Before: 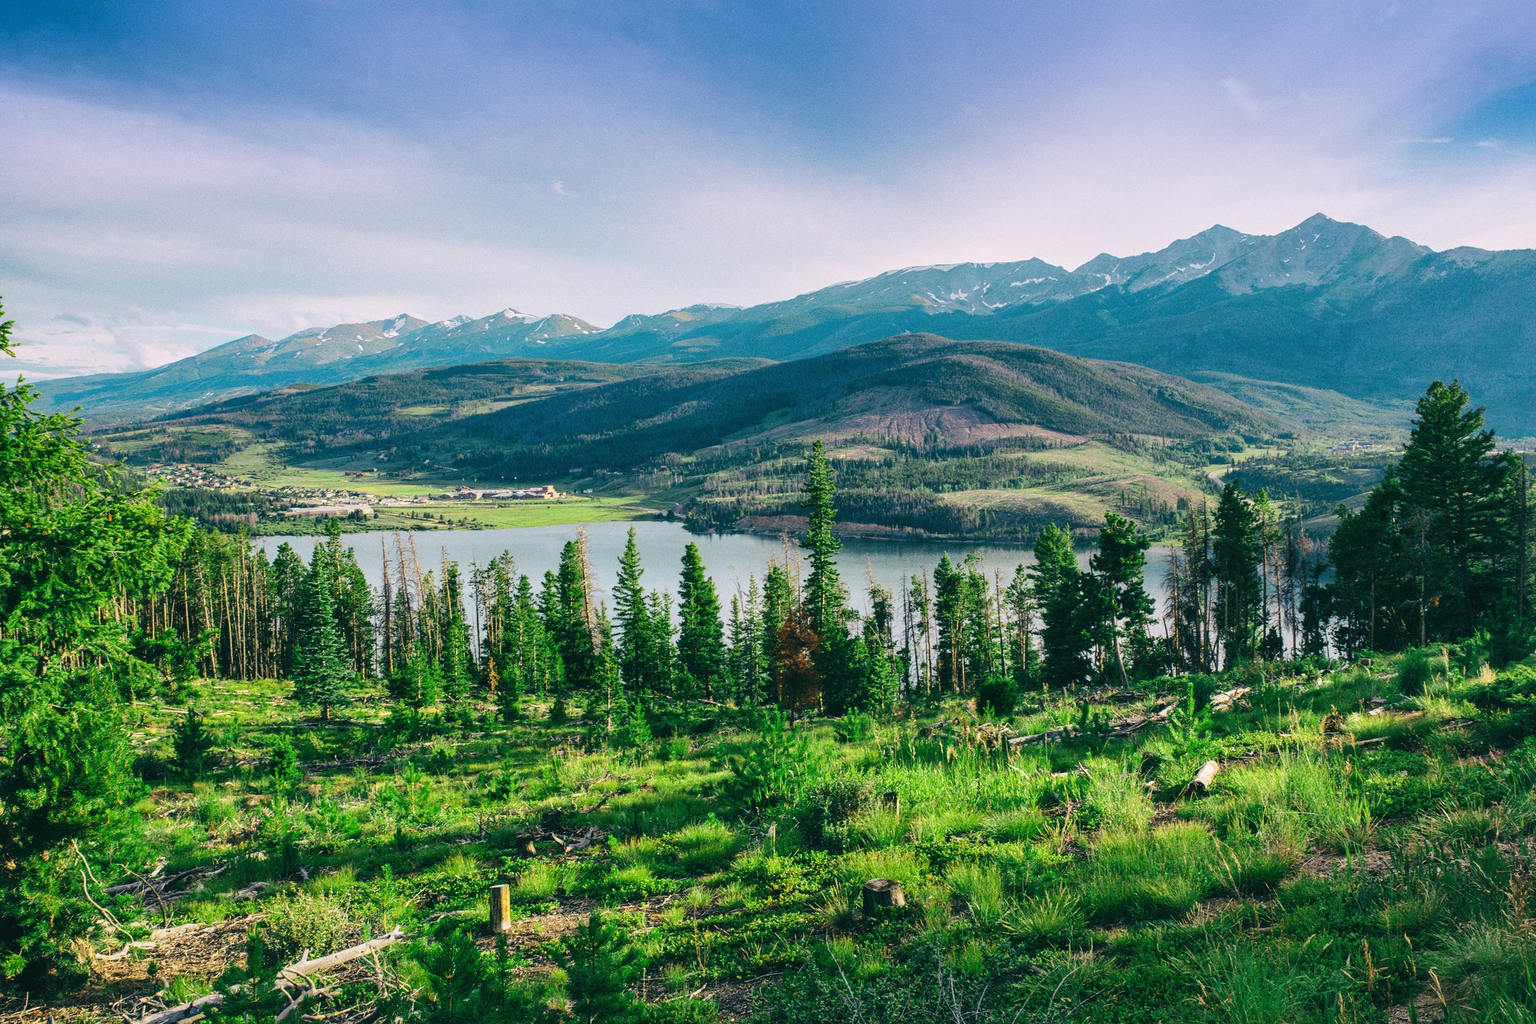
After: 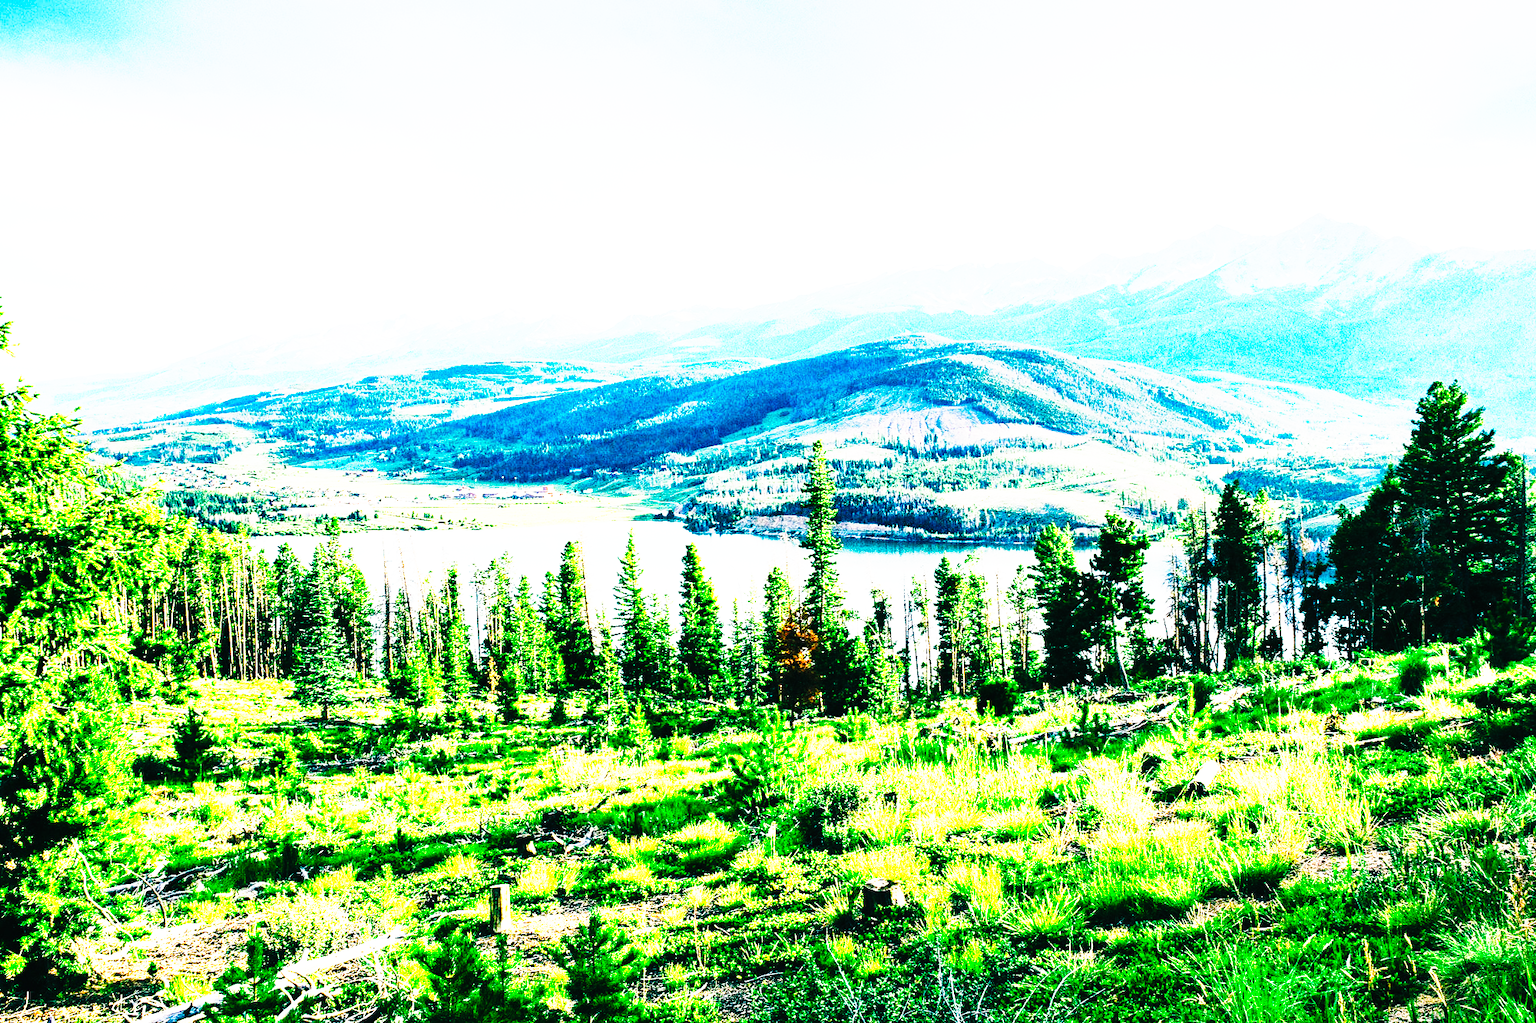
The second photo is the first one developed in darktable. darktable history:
exposure: exposure 0.496 EV, compensate highlight preservation false
base curve: curves: ch0 [(0, 0) (0.007, 0.004) (0.027, 0.03) (0.046, 0.07) (0.207, 0.54) (0.442, 0.872) (0.673, 0.972) (1, 1)], preserve colors none
tone curve: curves: ch0 [(0, 0) (0.003, 0.005) (0.011, 0.008) (0.025, 0.013) (0.044, 0.017) (0.069, 0.022) (0.1, 0.029) (0.136, 0.038) (0.177, 0.053) (0.224, 0.081) (0.277, 0.128) (0.335, 0.214) (0.399, 0.343) (0.468, 0.478) (0.543, 0.641) (0.623, 0.798) (0.709, 0.911) (0.801, 0.971) (0.898, 0.99) (1, 1)], preserve colors none
